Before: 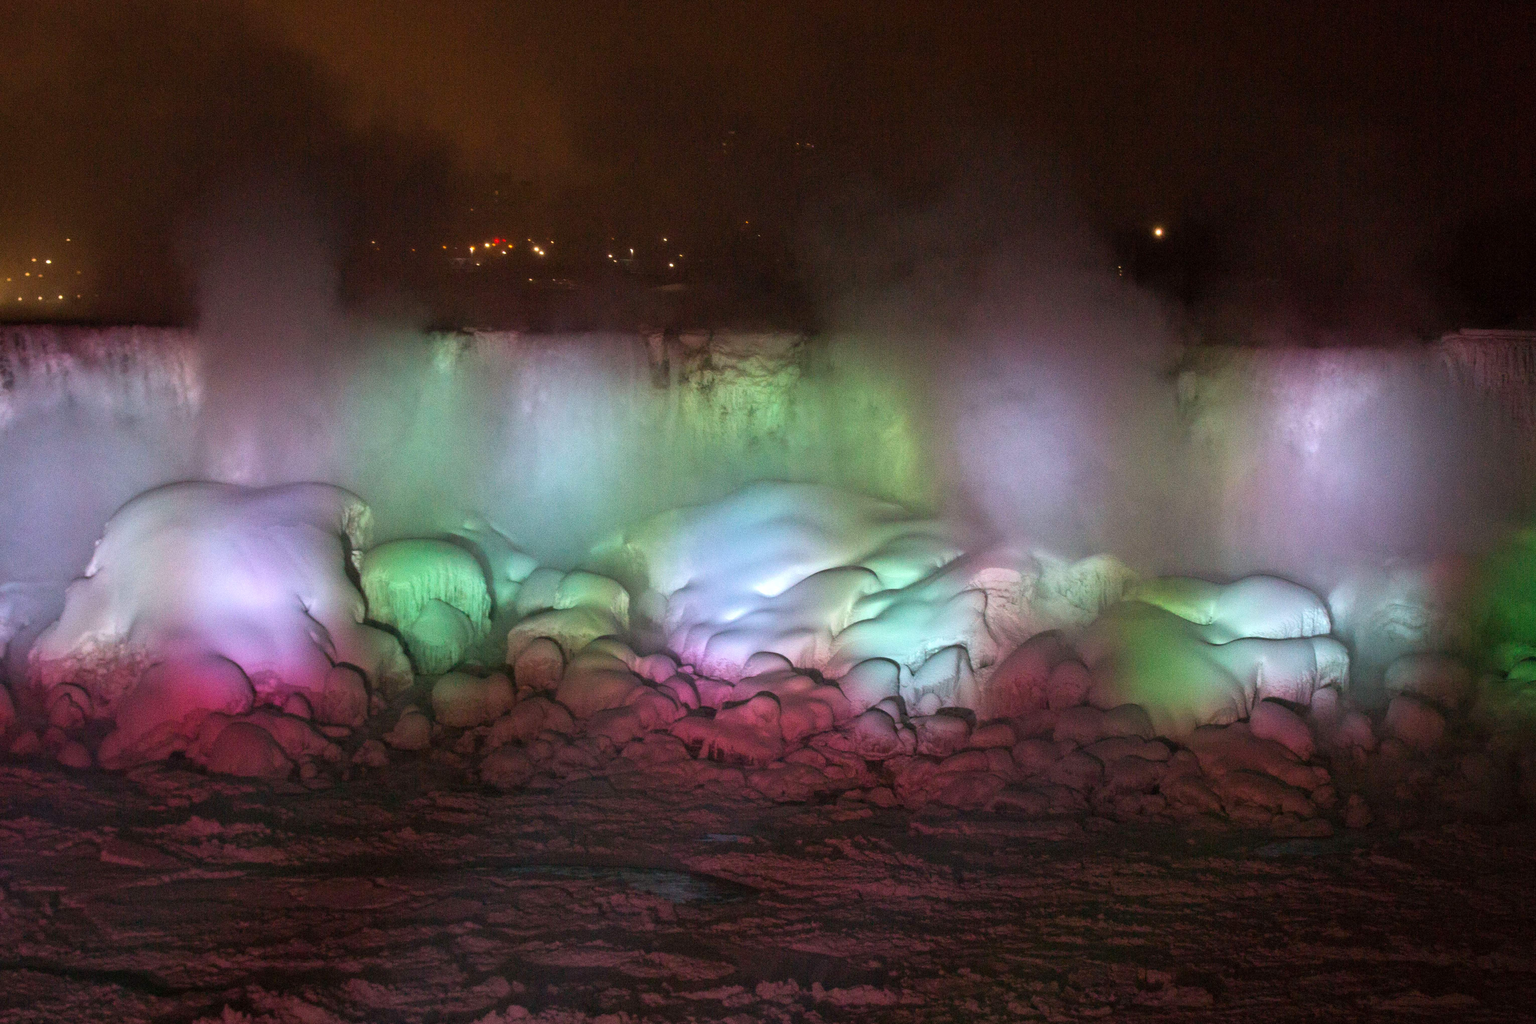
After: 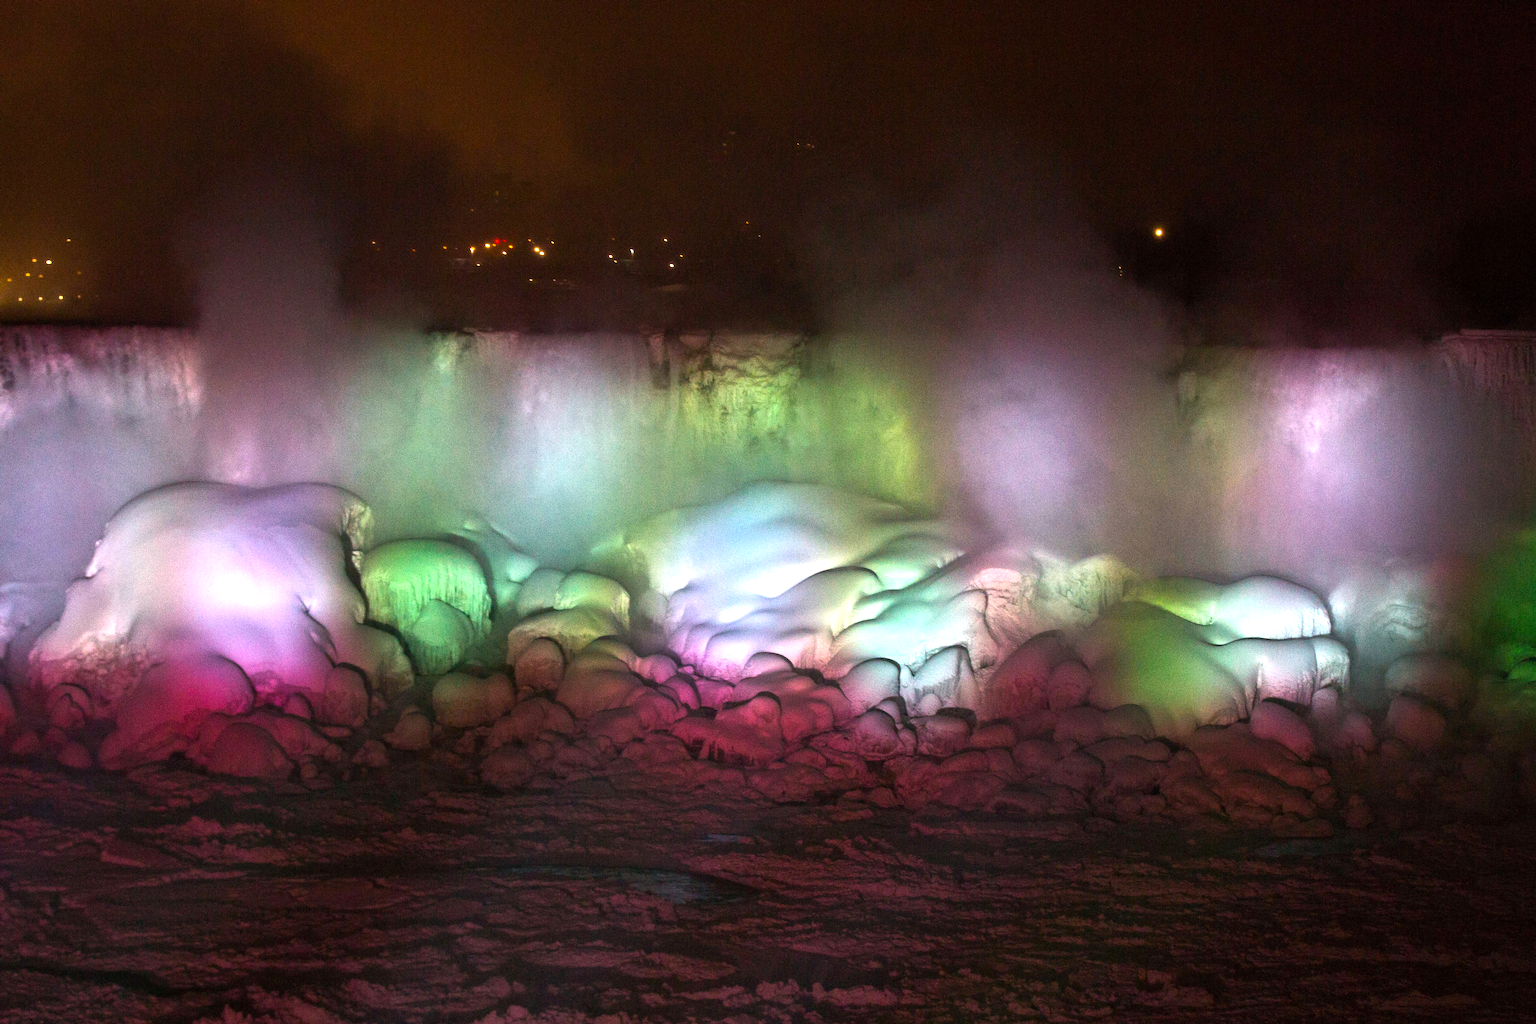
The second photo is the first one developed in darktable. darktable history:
color balance rgb: highlights gain › chroma 3.03%, highlights gain › hue 54.53°, perceptual saturation grading › global saturation 15.112%, perceptual brilliance grading › global brilliance 21.618%, perceptual brilliance grading › shadows -34.69%, global vibrance 19.321%
